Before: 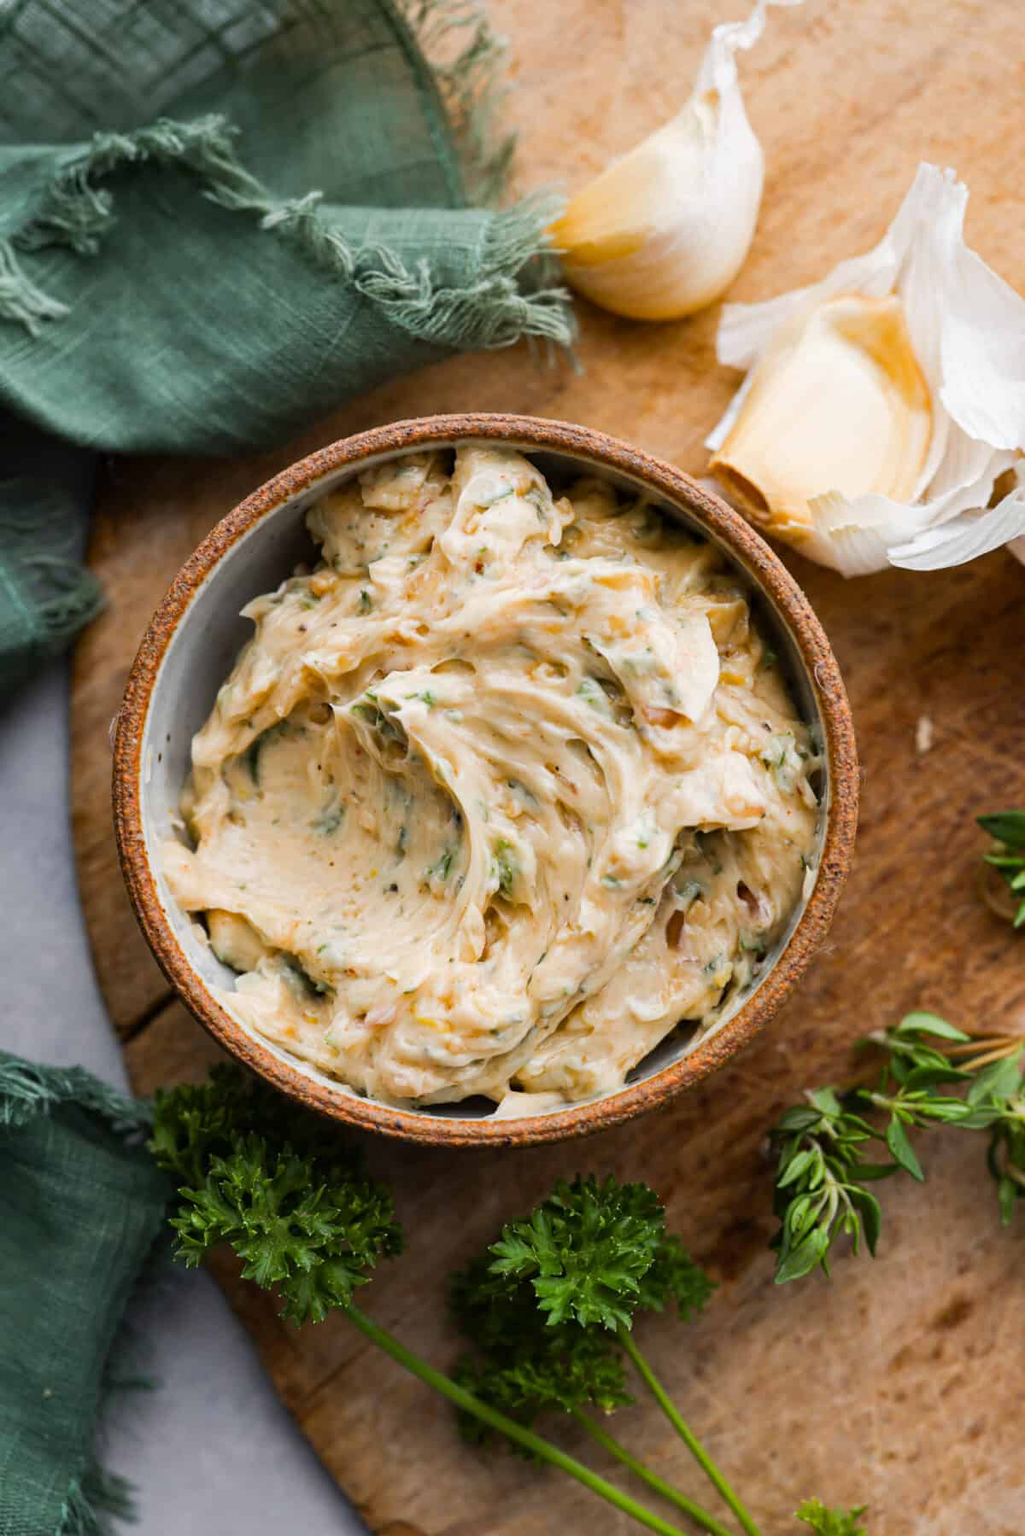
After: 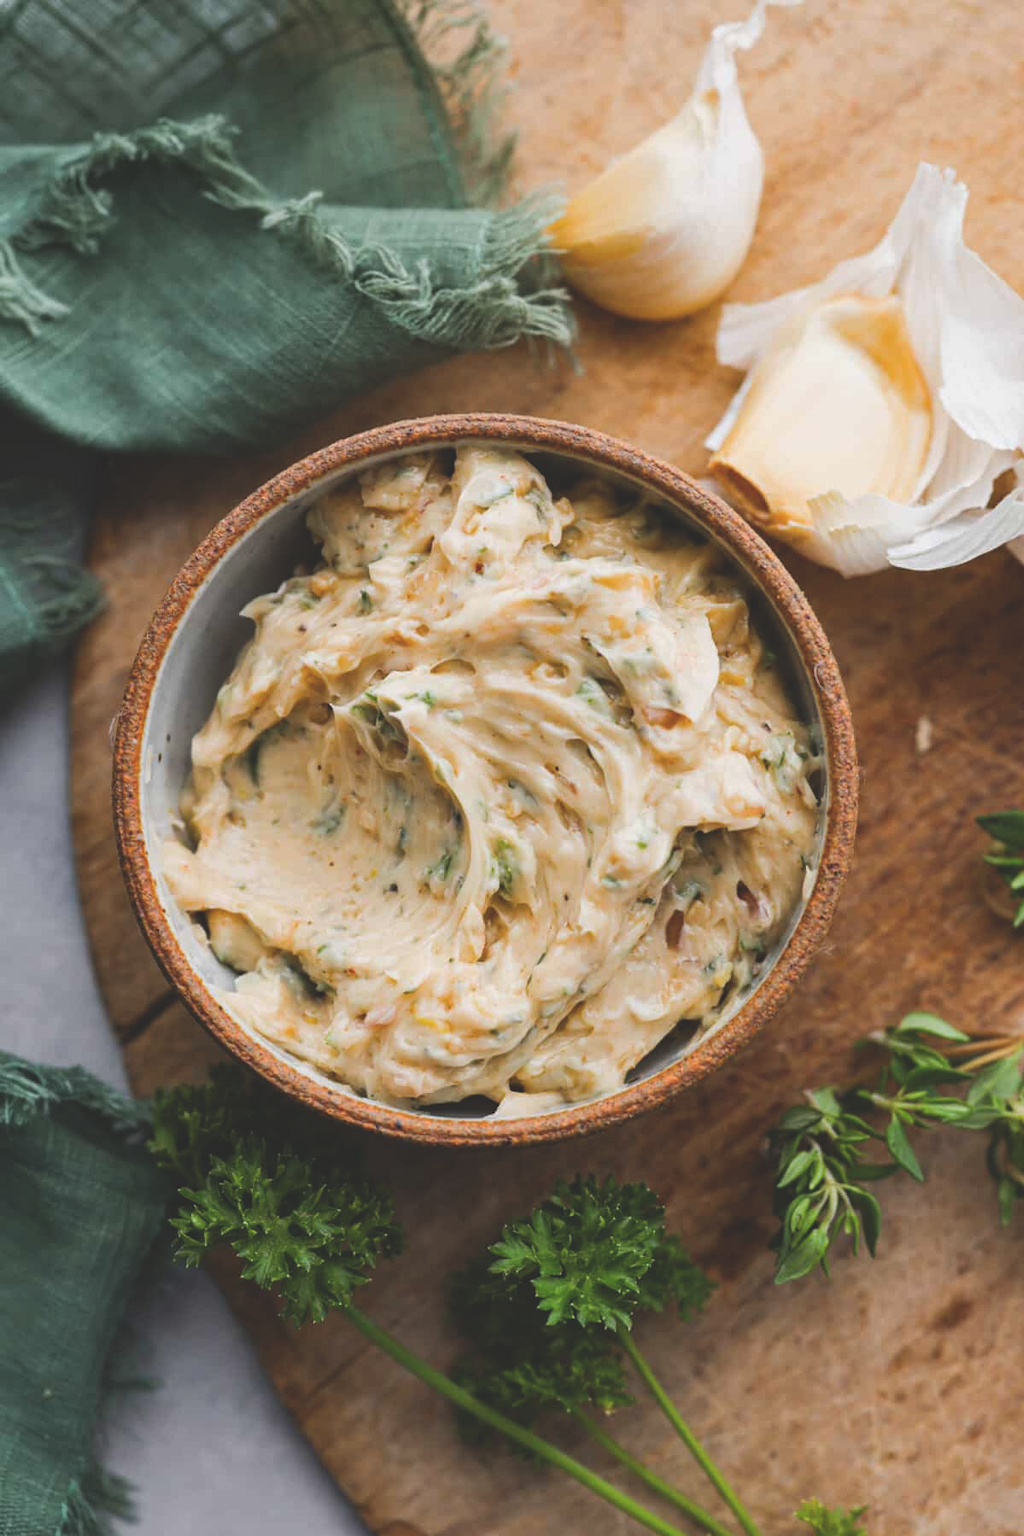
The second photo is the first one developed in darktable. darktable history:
exposure: black level correction -0.025, exposure -0.119 EV, compensate highlight preservation false
